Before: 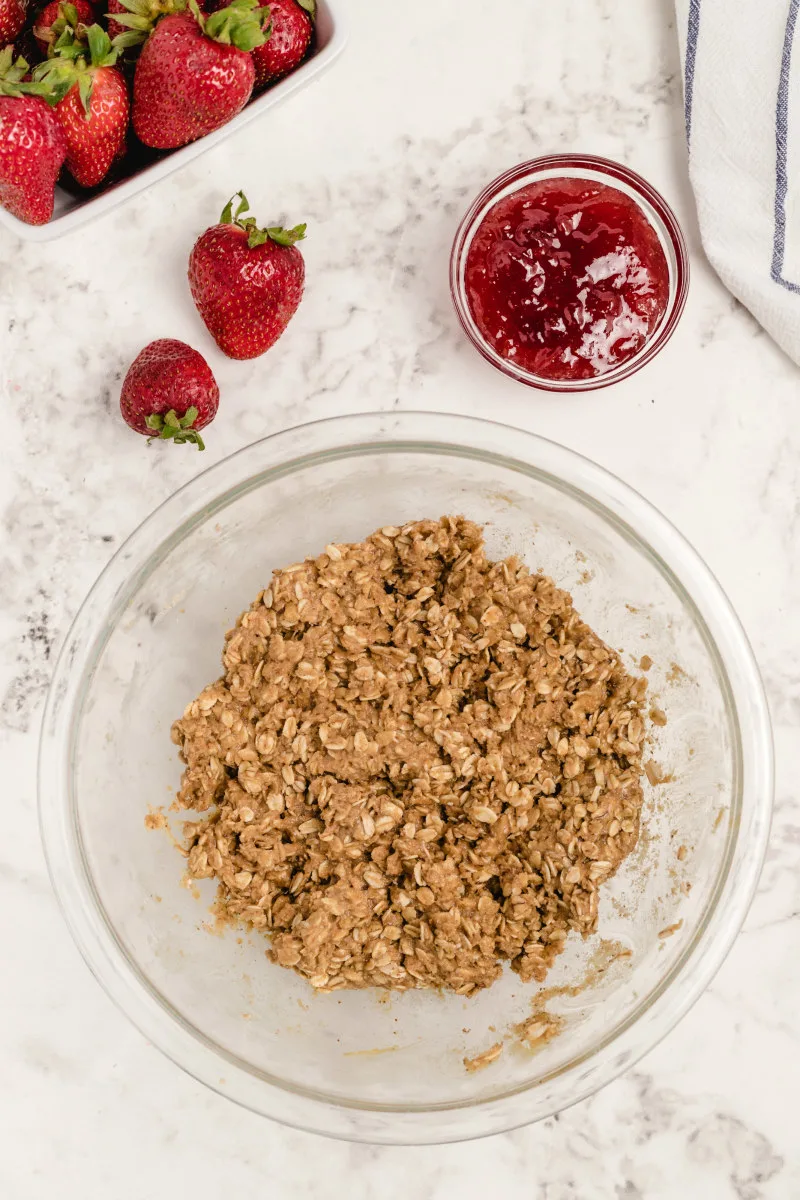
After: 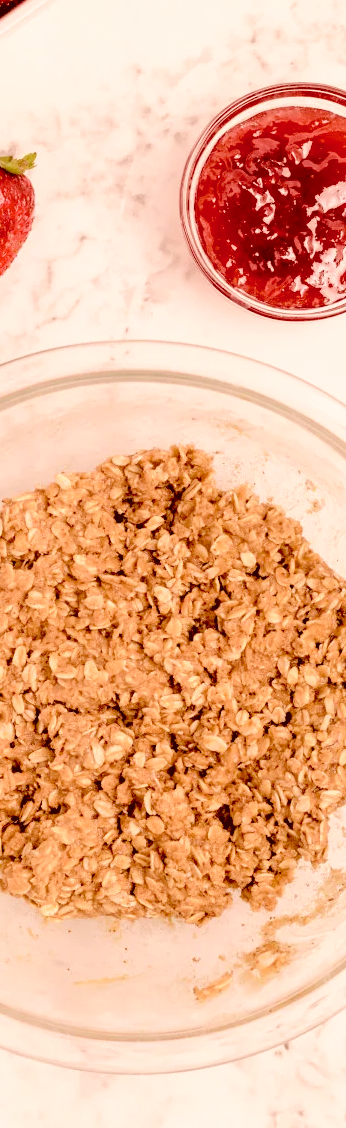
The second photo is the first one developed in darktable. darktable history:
base curve: curves: ch0 [(0.017, 0) (0.425, 0.441) (0.844, 0.933) (1, 1)], preserve colors none
crop: left 33.827%, top 5.992%, right 22.86%
contrast brightness saturation: brightness 0.289
color correction: highlights a* 9.39, highlights b* 9.08, shadows a* 39.46, shadows b* 39.66, saturation 0.775
